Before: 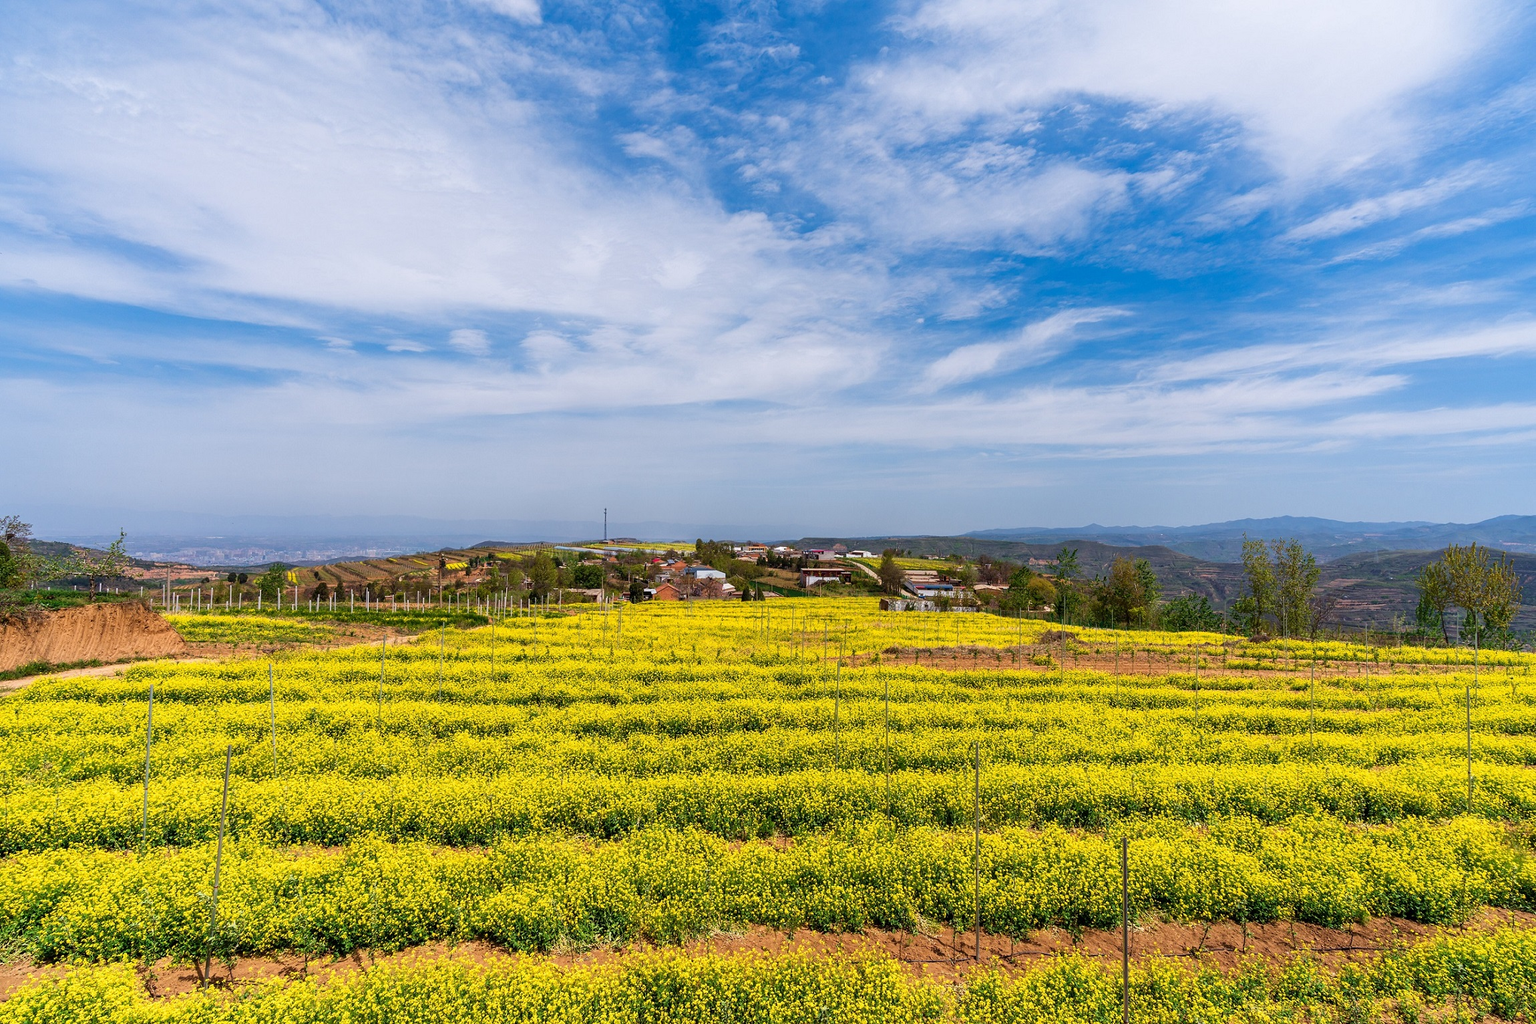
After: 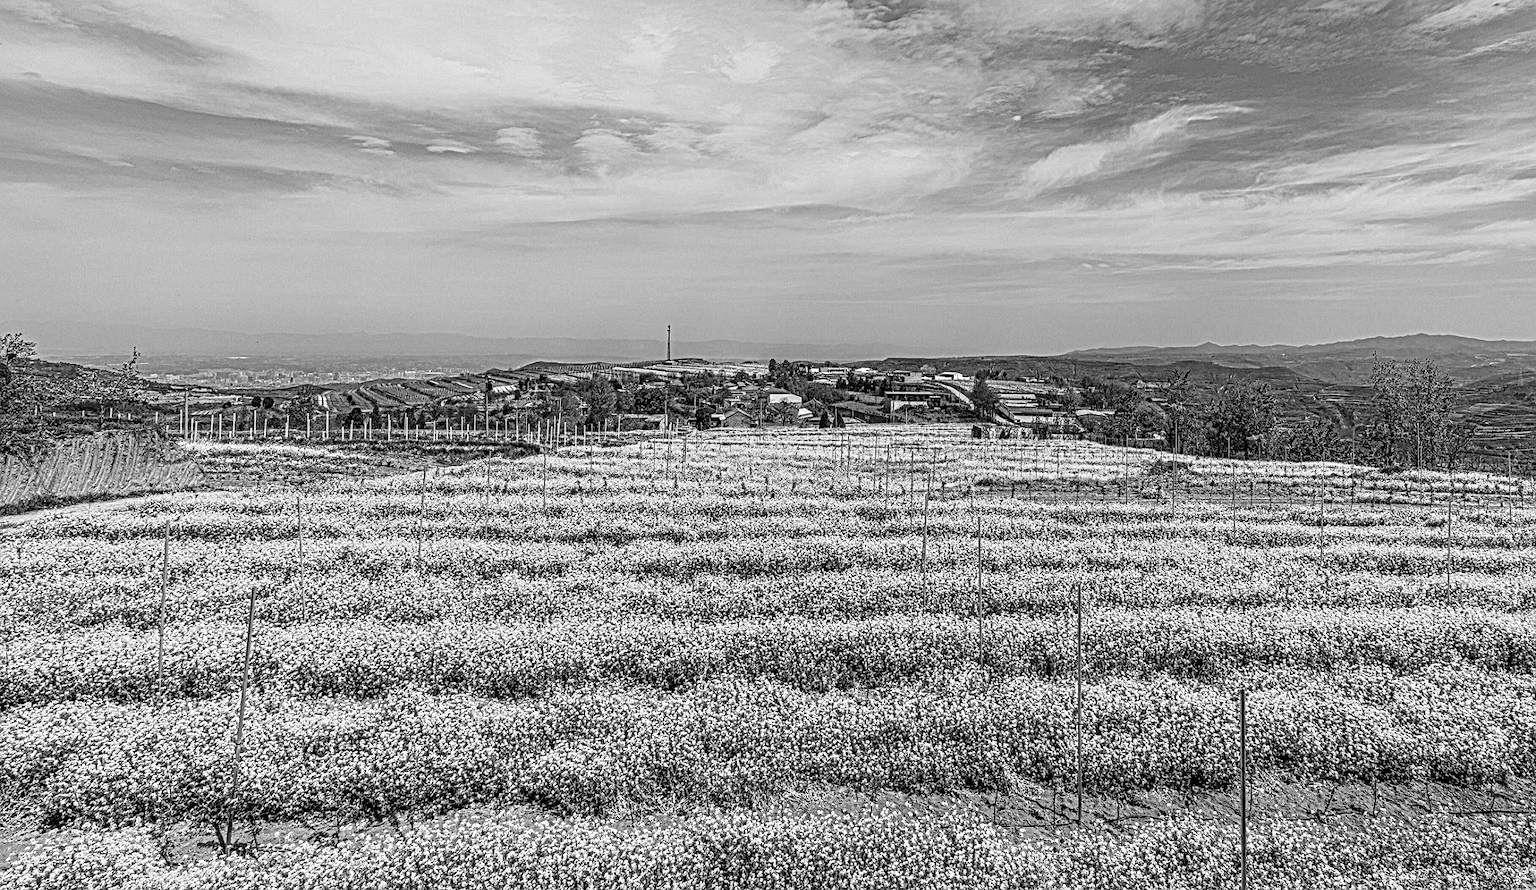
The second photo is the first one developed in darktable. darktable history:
local contrast: mode bilateral grid, contrast 20, coarseness 3, detail 300%, midtone range 0.2
crop: top 20.916%, right 9.437%, bottom 0.316%
monochrome: on, module defaults
color balance rgb: perceptual saturation grading › global saturation 20%, global vibrance 20%
